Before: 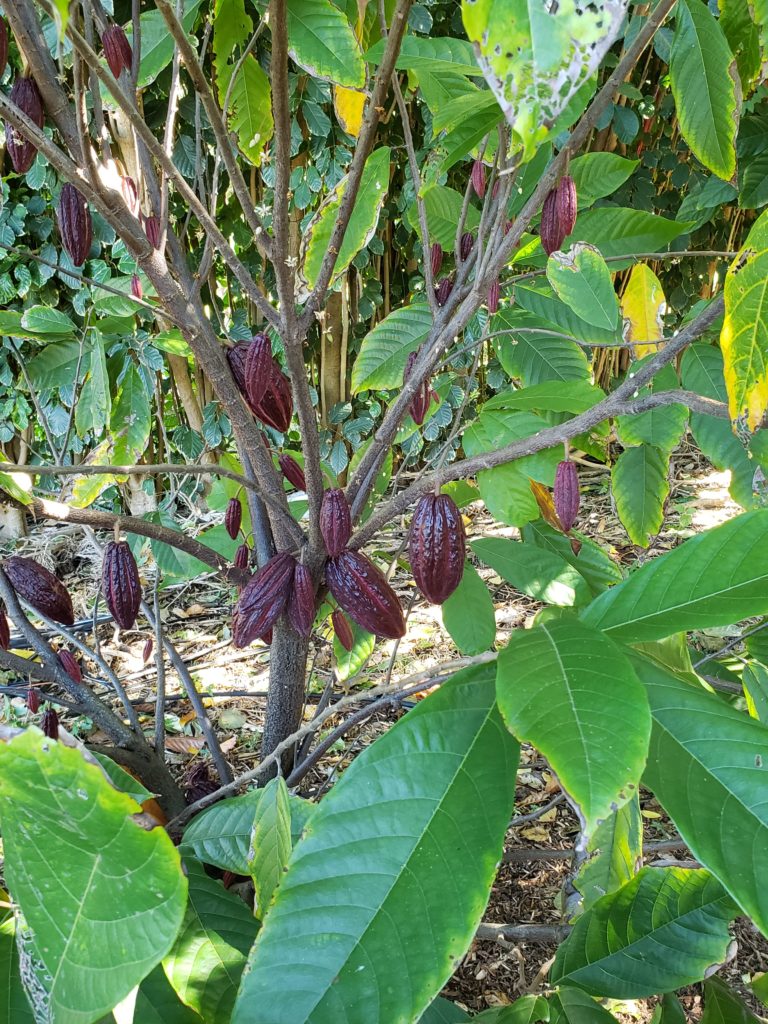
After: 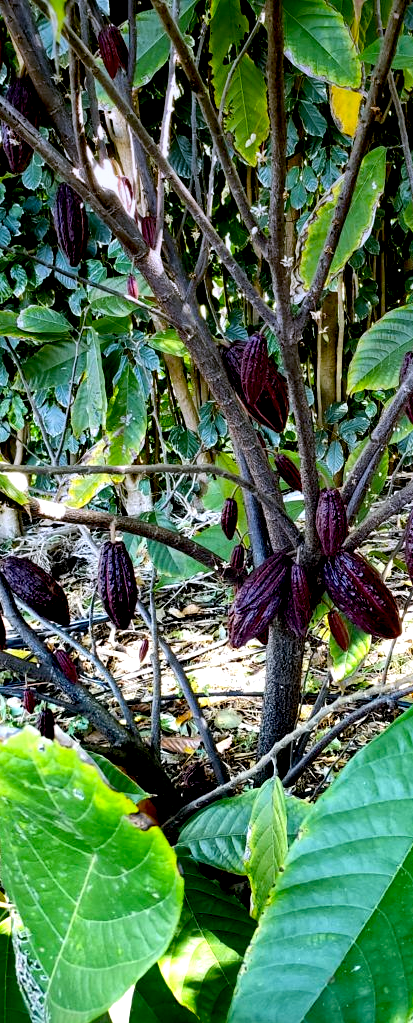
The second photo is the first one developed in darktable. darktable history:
tone equalizer: -8 EV -0.75 EV, -7 EV -0.7 EV, -6 EV -0.6 EV, -5 EV -0.4 EV, -3 EV 0.4 EV, -2 EV 0.6 EV, -1 EV 0.7 EV, +0 EV 0.75 EV, edges refinement/feathering 500, mask exposure compensation -1.57 EV, preserve details no
graduated density: hue 238.83°, saturation 50%
crop: left 0.587%, right 45.588%, bottom 0.086%
exposure: black level correction 0.047, exposure 0.013 EV, compensate highlight preservation false
